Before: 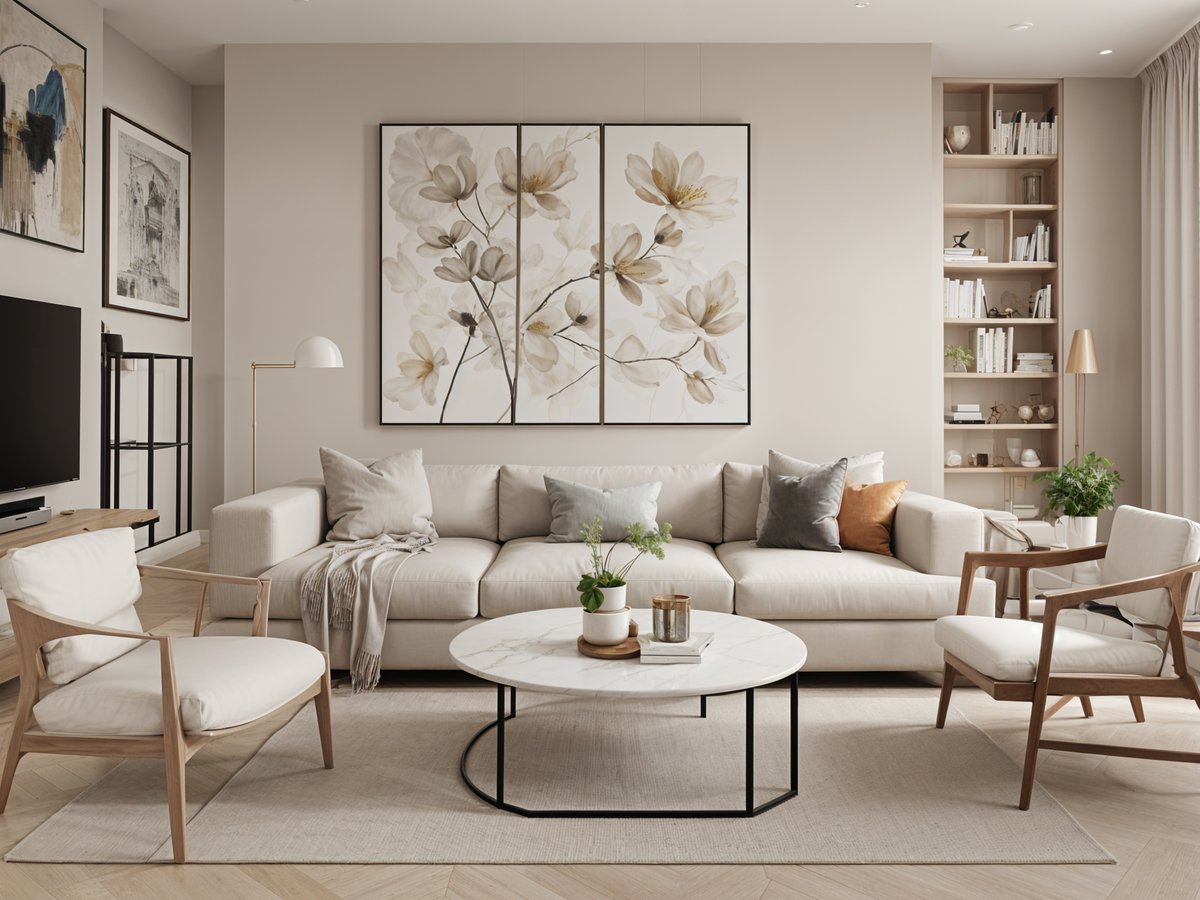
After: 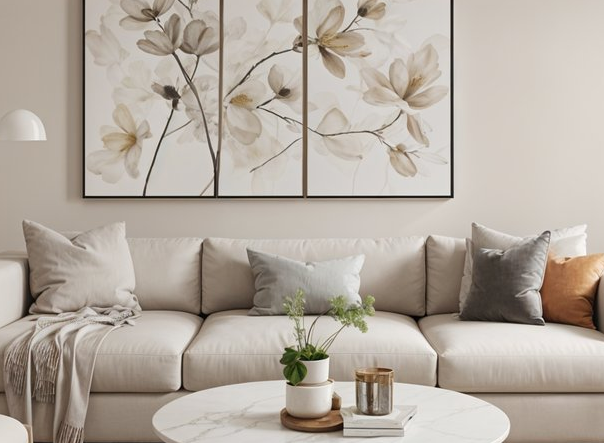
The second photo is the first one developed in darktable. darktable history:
crop: left 24.788%, top 25.257%, right 24.847%, bottom 25.52%
